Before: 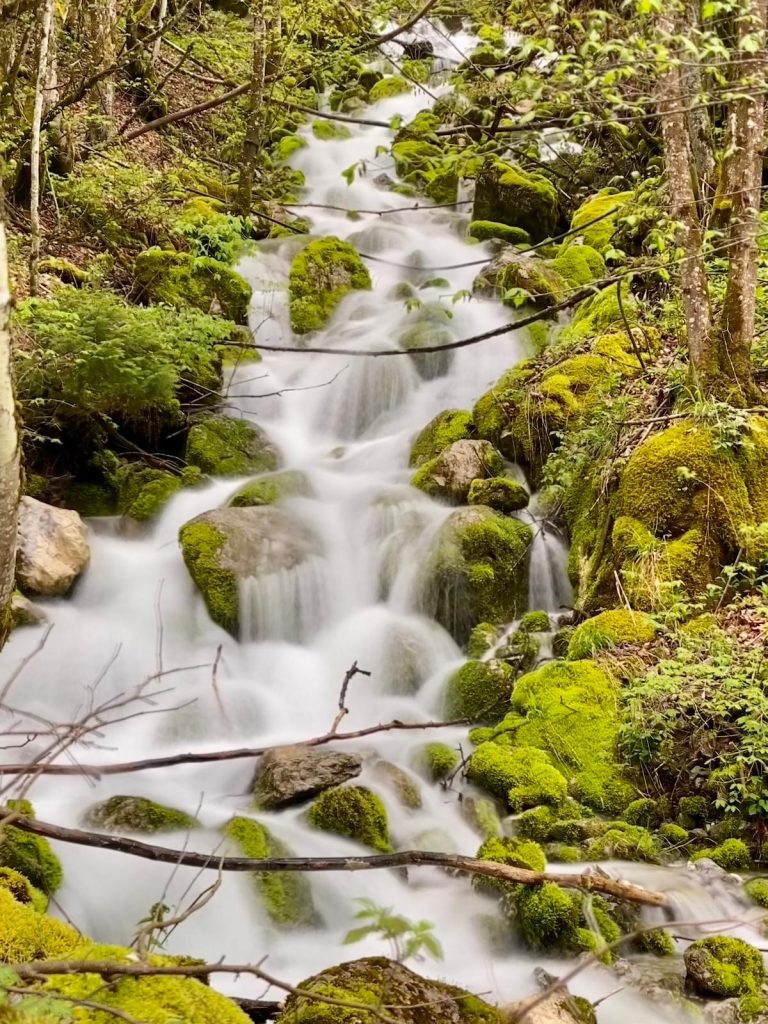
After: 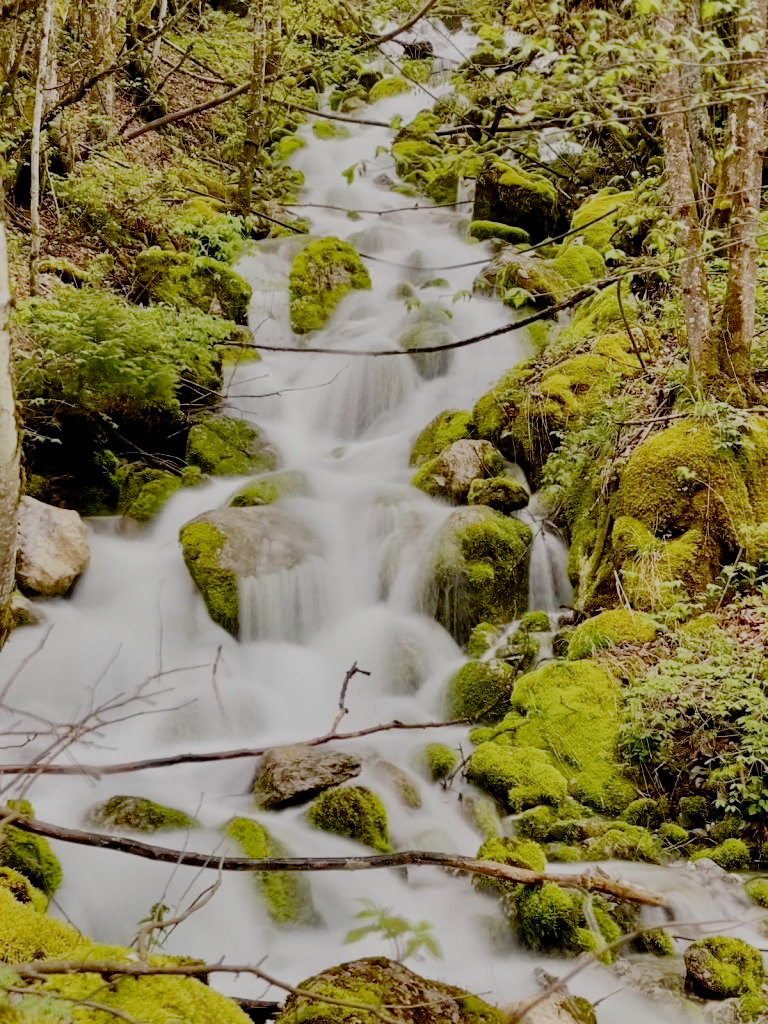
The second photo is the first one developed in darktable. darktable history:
filmic rgb: middle gray luminance 18%, black relative exposure -7.5 EV, white relative exposure 8.5 EV, threshold 6 EV, target black luminance 0%, hardness 2.23, latitude 18.37%, contrast 0.878, highlights saturation mix 5%, shadows ↔ highlights balance 10.15%, add noise in highlights 0, preserve chrominance no, color science v3 (2019), use custom middle-gray values true, iterations of high-quality reconstruction 0, contrast in highlights soft, enable highlight reconstruction true
